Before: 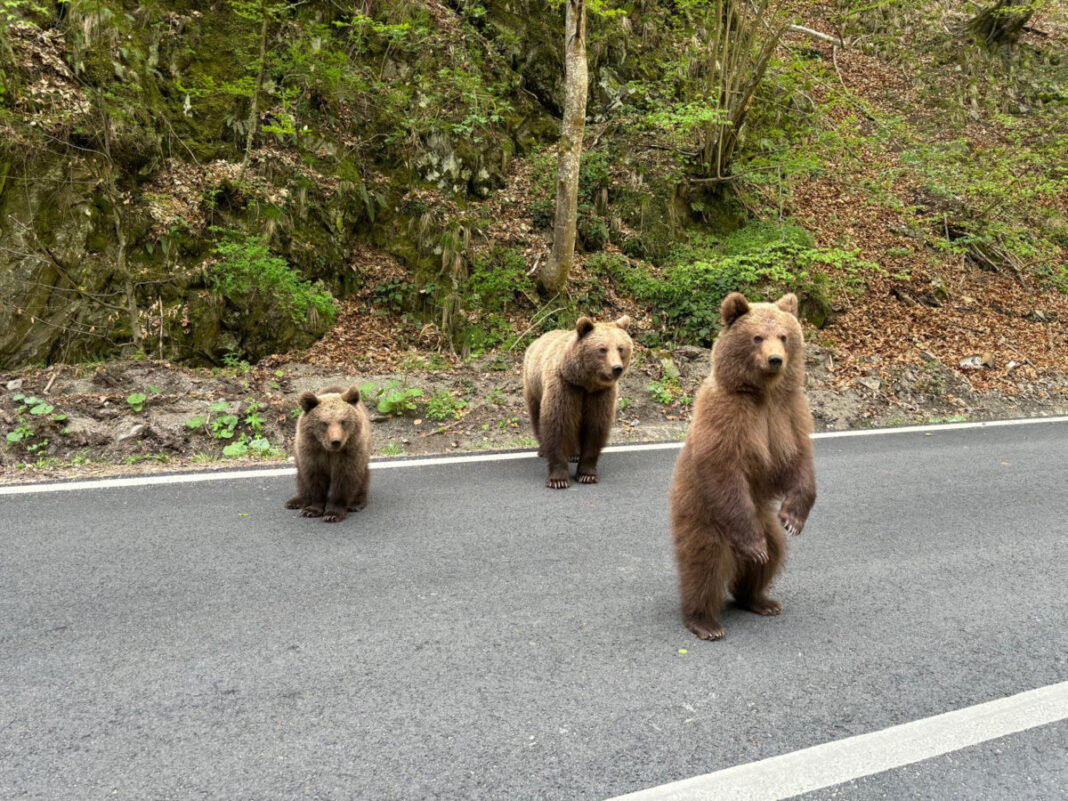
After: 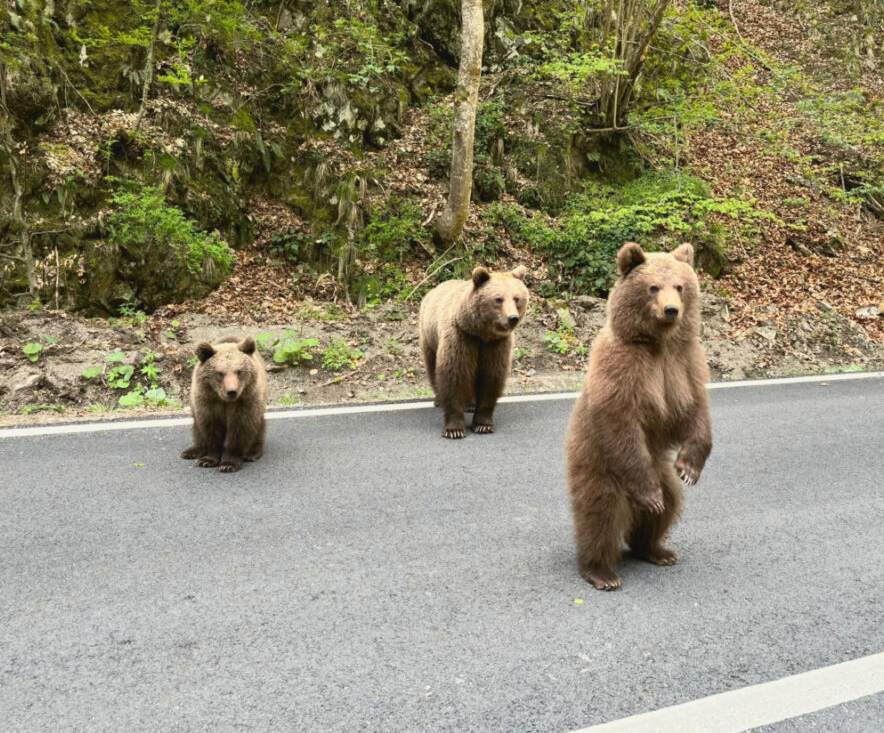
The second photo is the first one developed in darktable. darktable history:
tone curve: curves: ch0 [(0, 0.038) (0.193, 0.212) (0.461, 0.502) (0.634, 0.709) (0.852, 0.89) (1, 0.967)]; ch1 [(0, 0) (0.35, 0.356) (0.45, 0.453) (0.504, 0.503) (0.532, 0.524) (0.558, 0.555) (0.735, 0.762) (1, 1)]; ch2 [(0, 0) (0.281, 0.266) (0.456, 0.469) (0.5, 0.5) (0.533, 0.545) (0.606, 0.598) (0.646, 0.654) (1, 1)], color space Lab, independent channels, preserve colors none
crop: left 9.807%, top 6.259%, right 7.334%, bottom 2.177%
